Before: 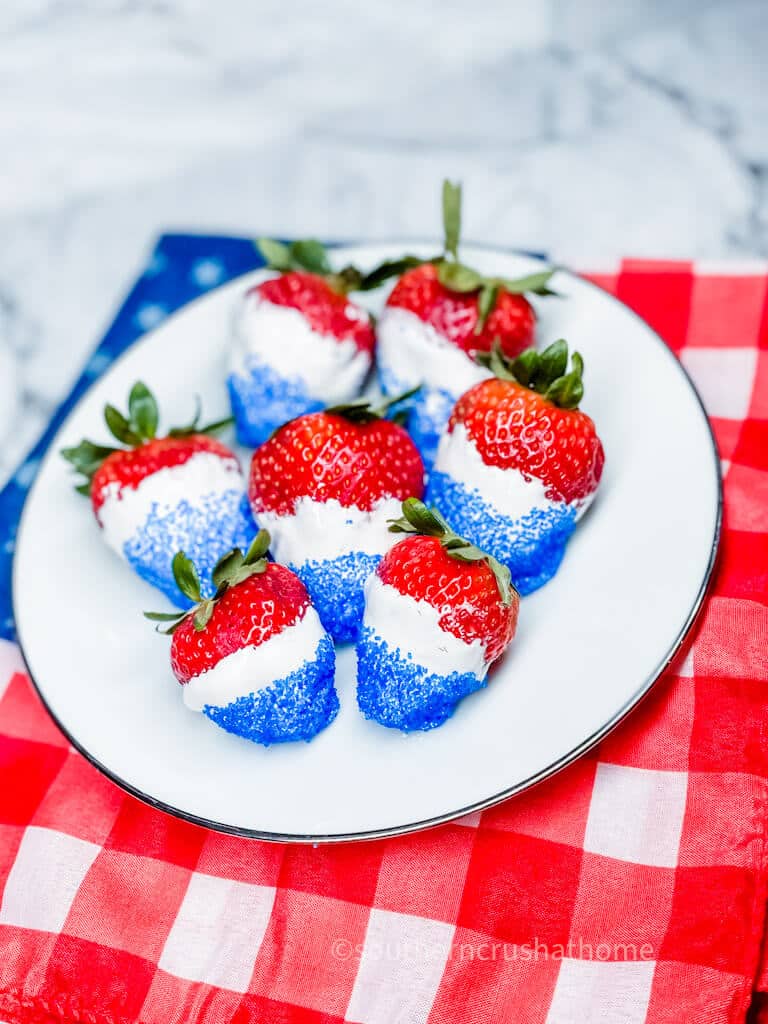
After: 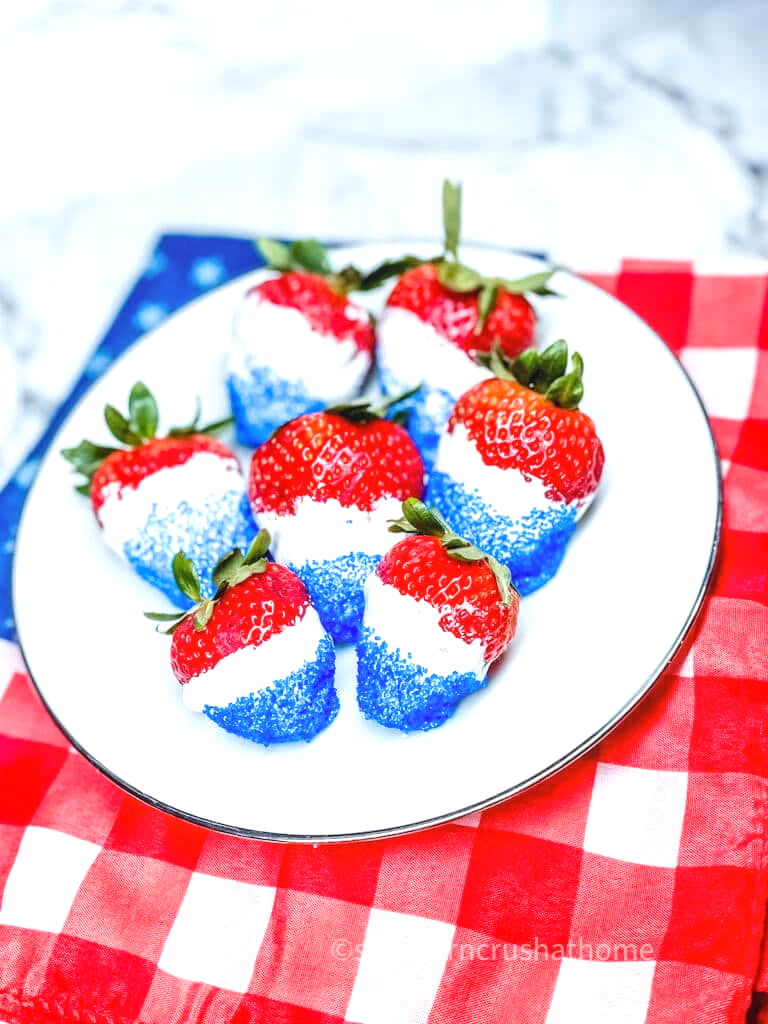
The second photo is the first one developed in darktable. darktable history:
exposure: exposure 0.507 EV, compensate highlight preservation false
local contrast: detail 110%
